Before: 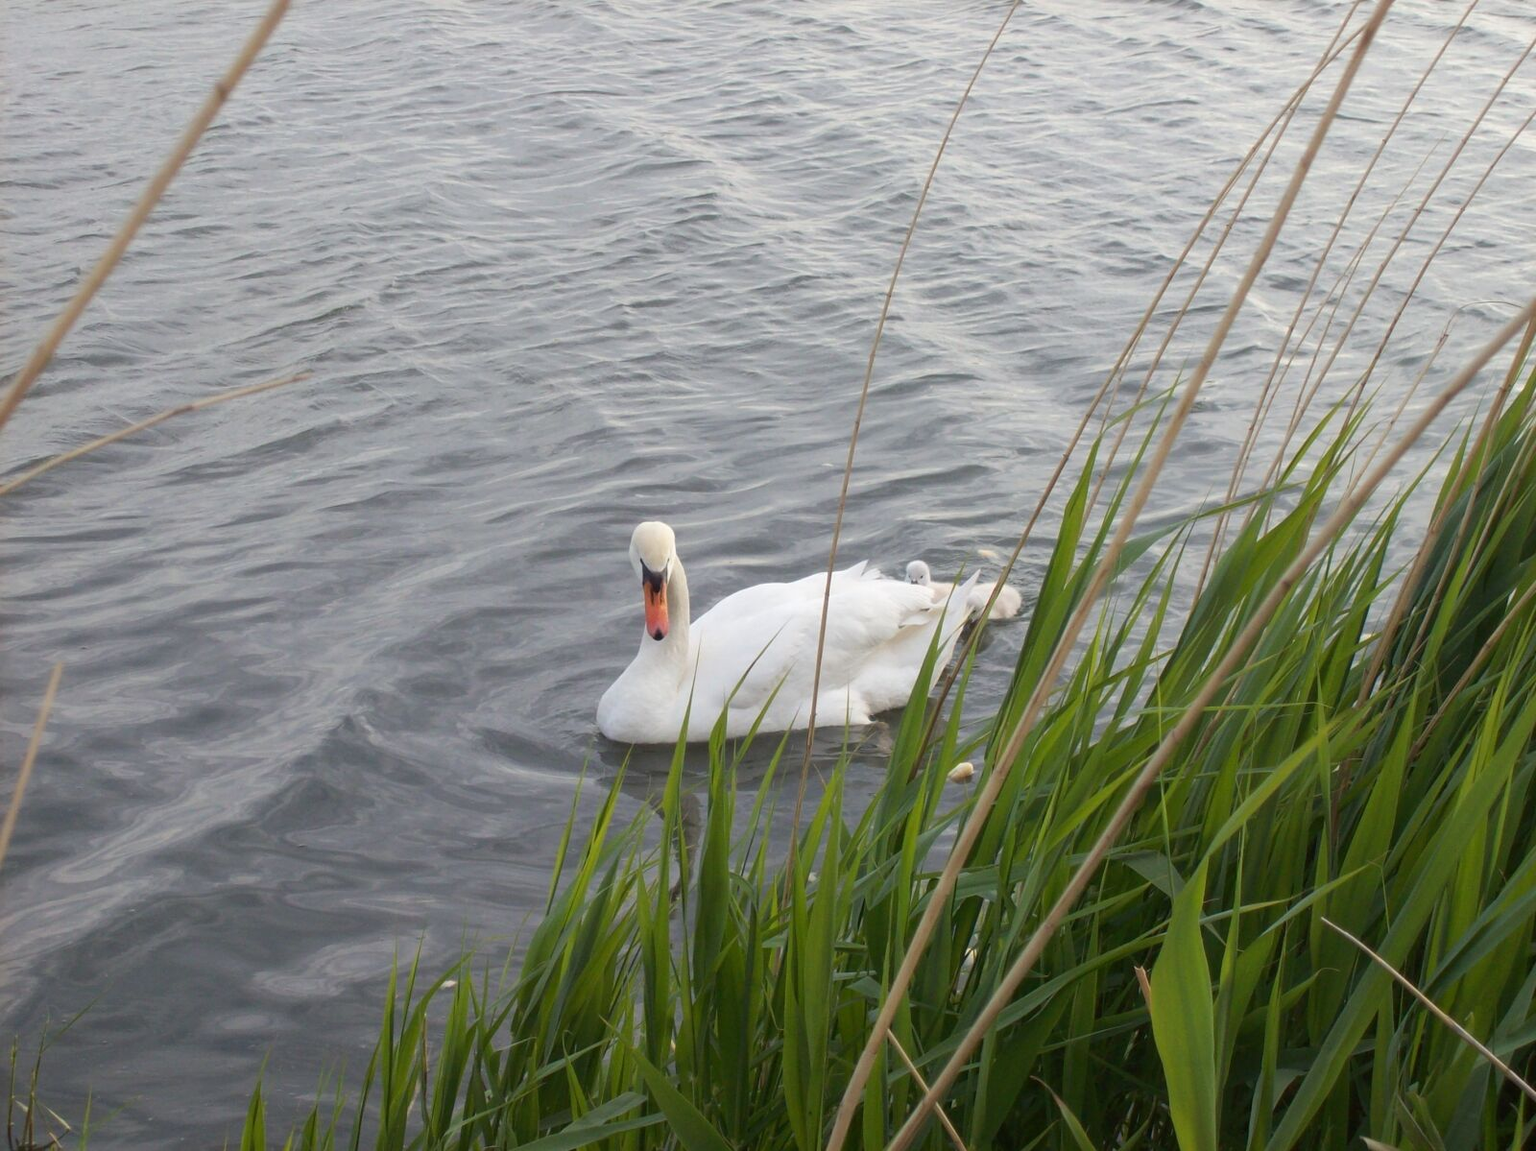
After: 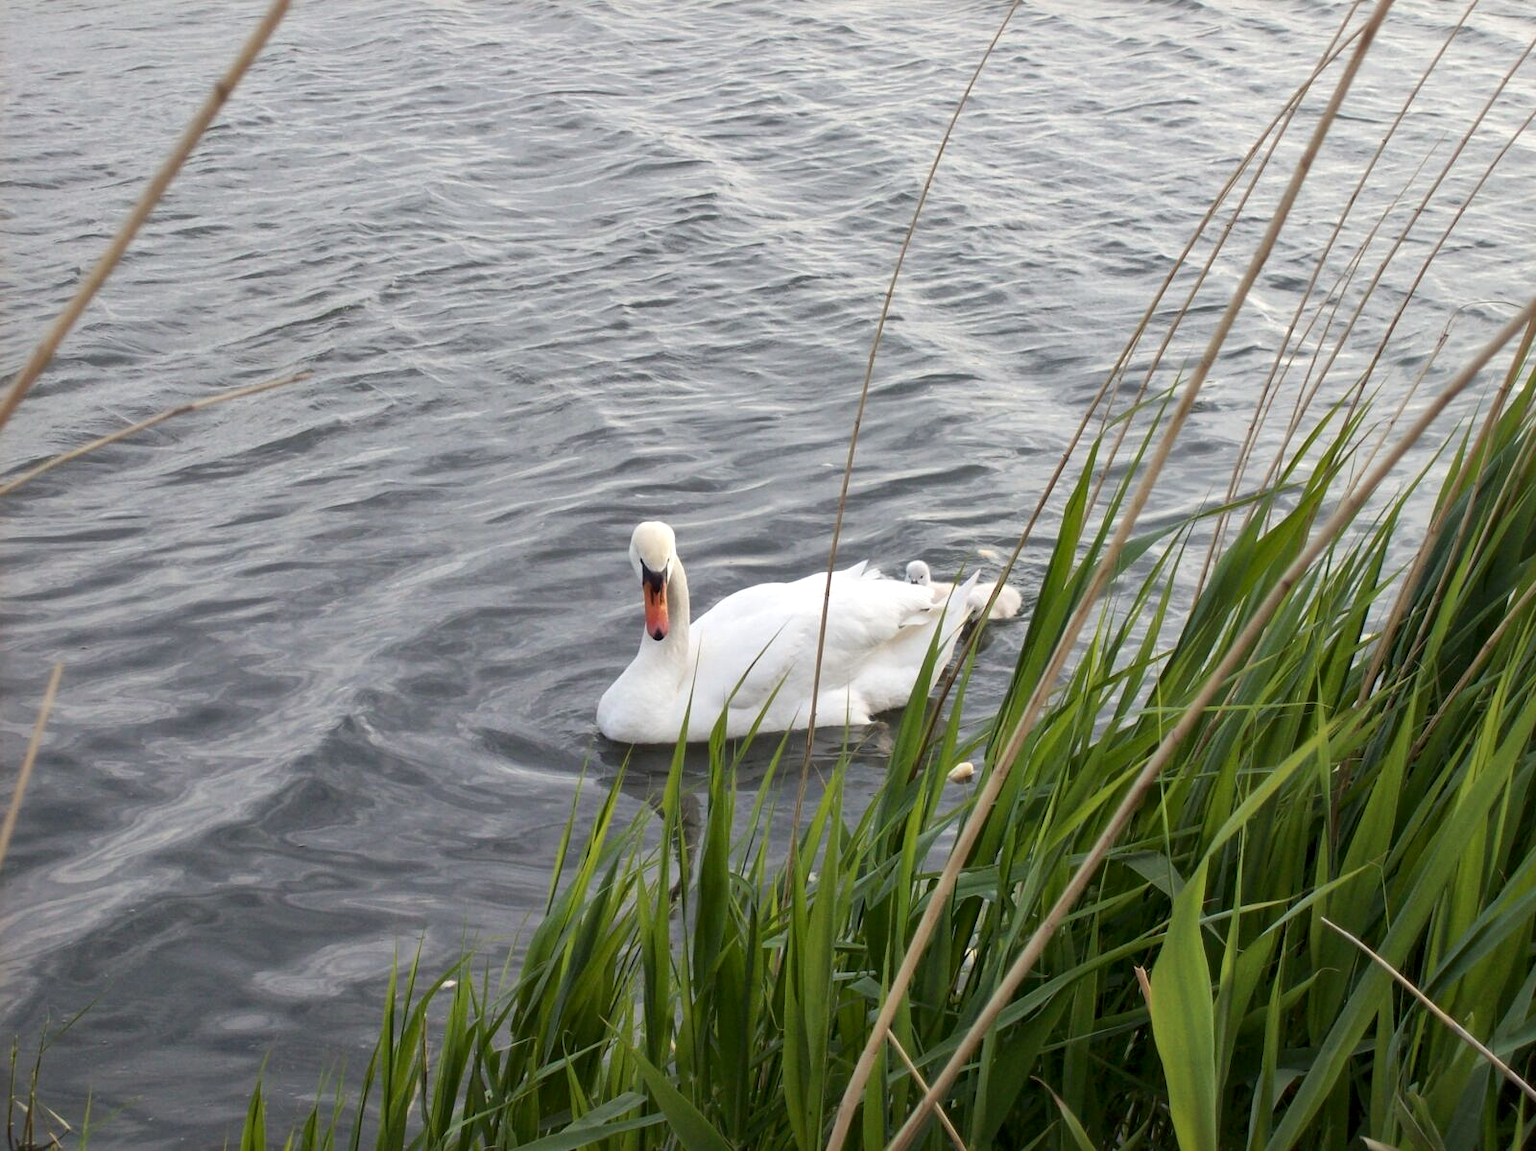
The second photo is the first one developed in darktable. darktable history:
local contrast: mode bilateral grid, contrast 24, coarseness 59, detail 152%, midtone range 0.2
